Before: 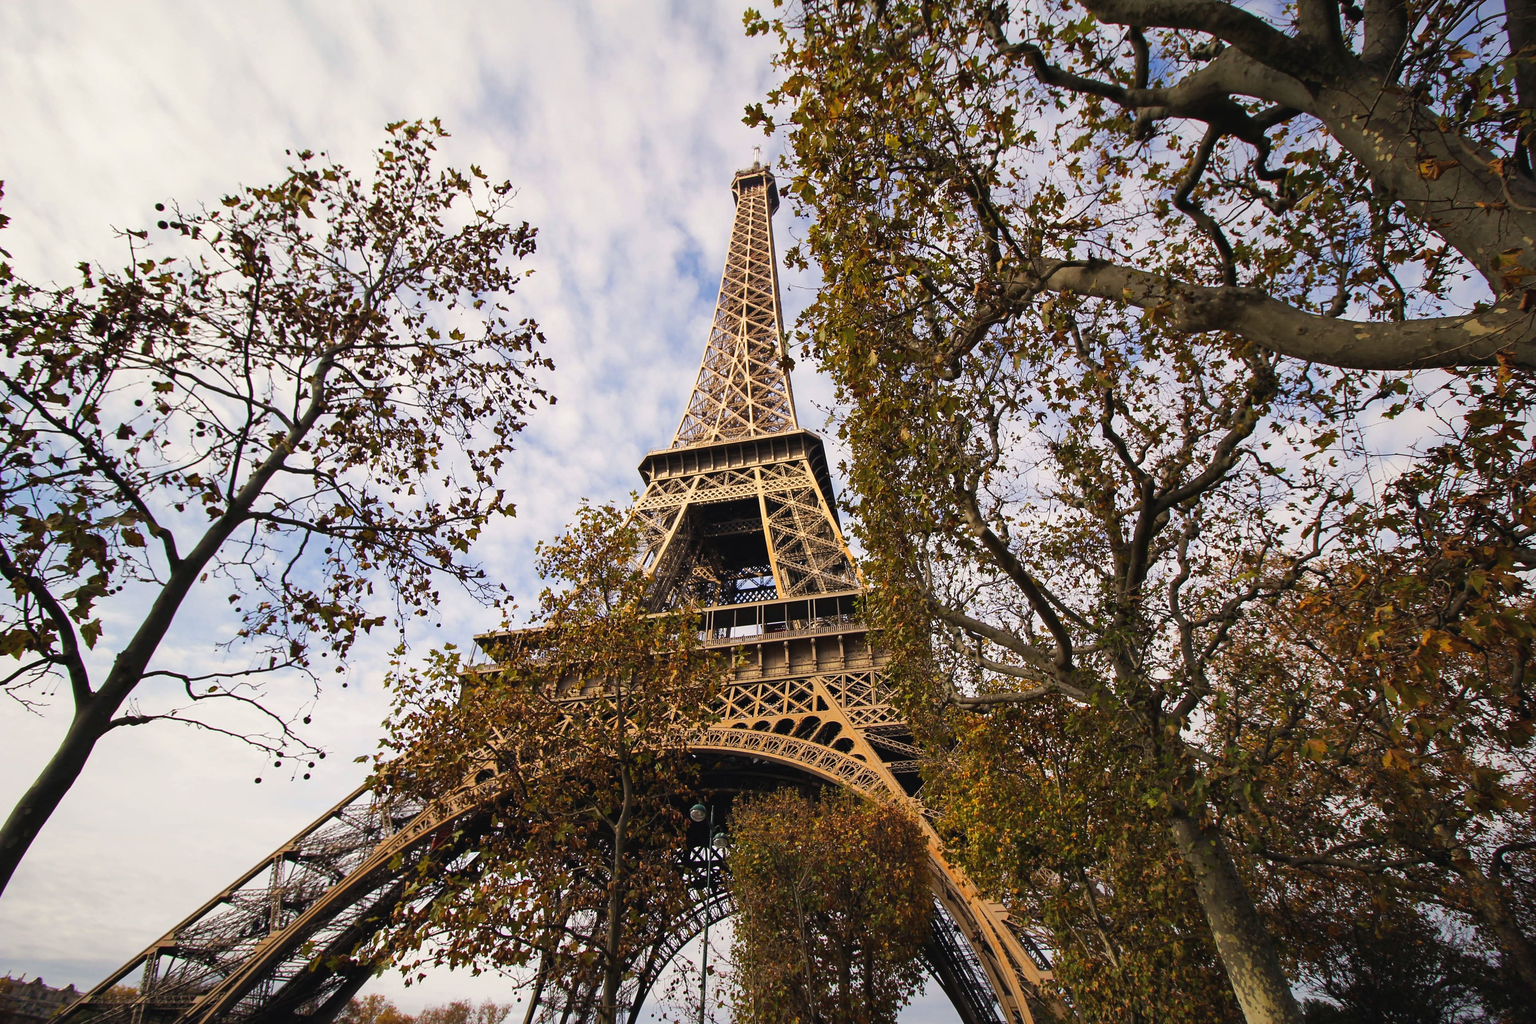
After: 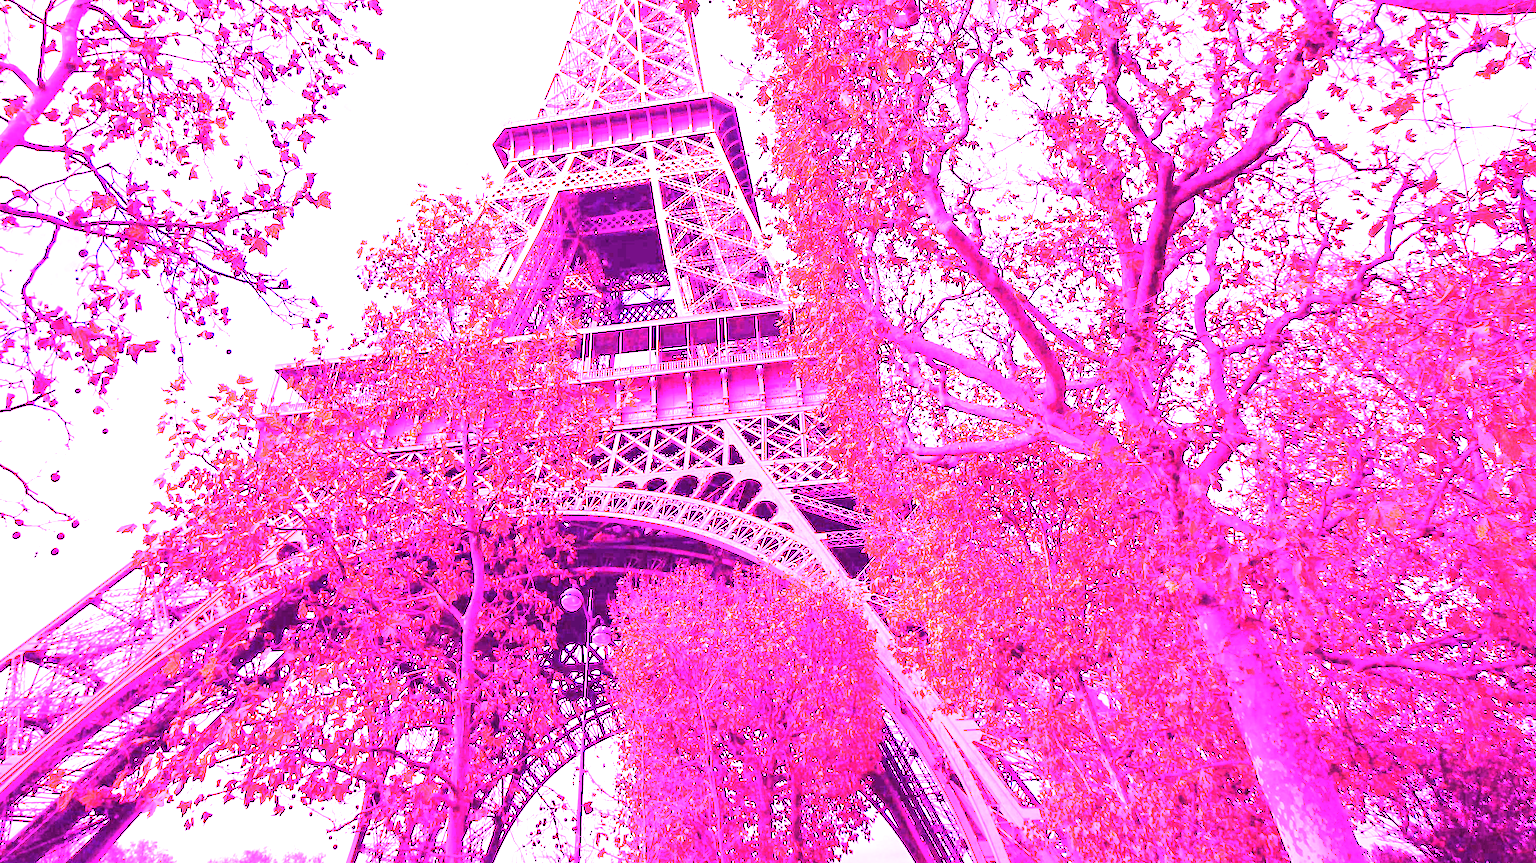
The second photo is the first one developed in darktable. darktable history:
crop and rotate: left 17.299%, top 35.115%, right 7.015%, bottom 1.024%
white balance: red 8, blue 8
tone equalizer: -8 EV -1.08 EV, -7 EV -1.01 EV, -6 EV -0.867 EV, -5 EV -0.578 EV, -3 EV 0.578 EV, -2 EV 0.867 EV, -1 EV 1.01 EV, +0 EV 1.08 EV, edges refinement/feathering 500, mask exposure compensation -1.57 EV, preserve details no
